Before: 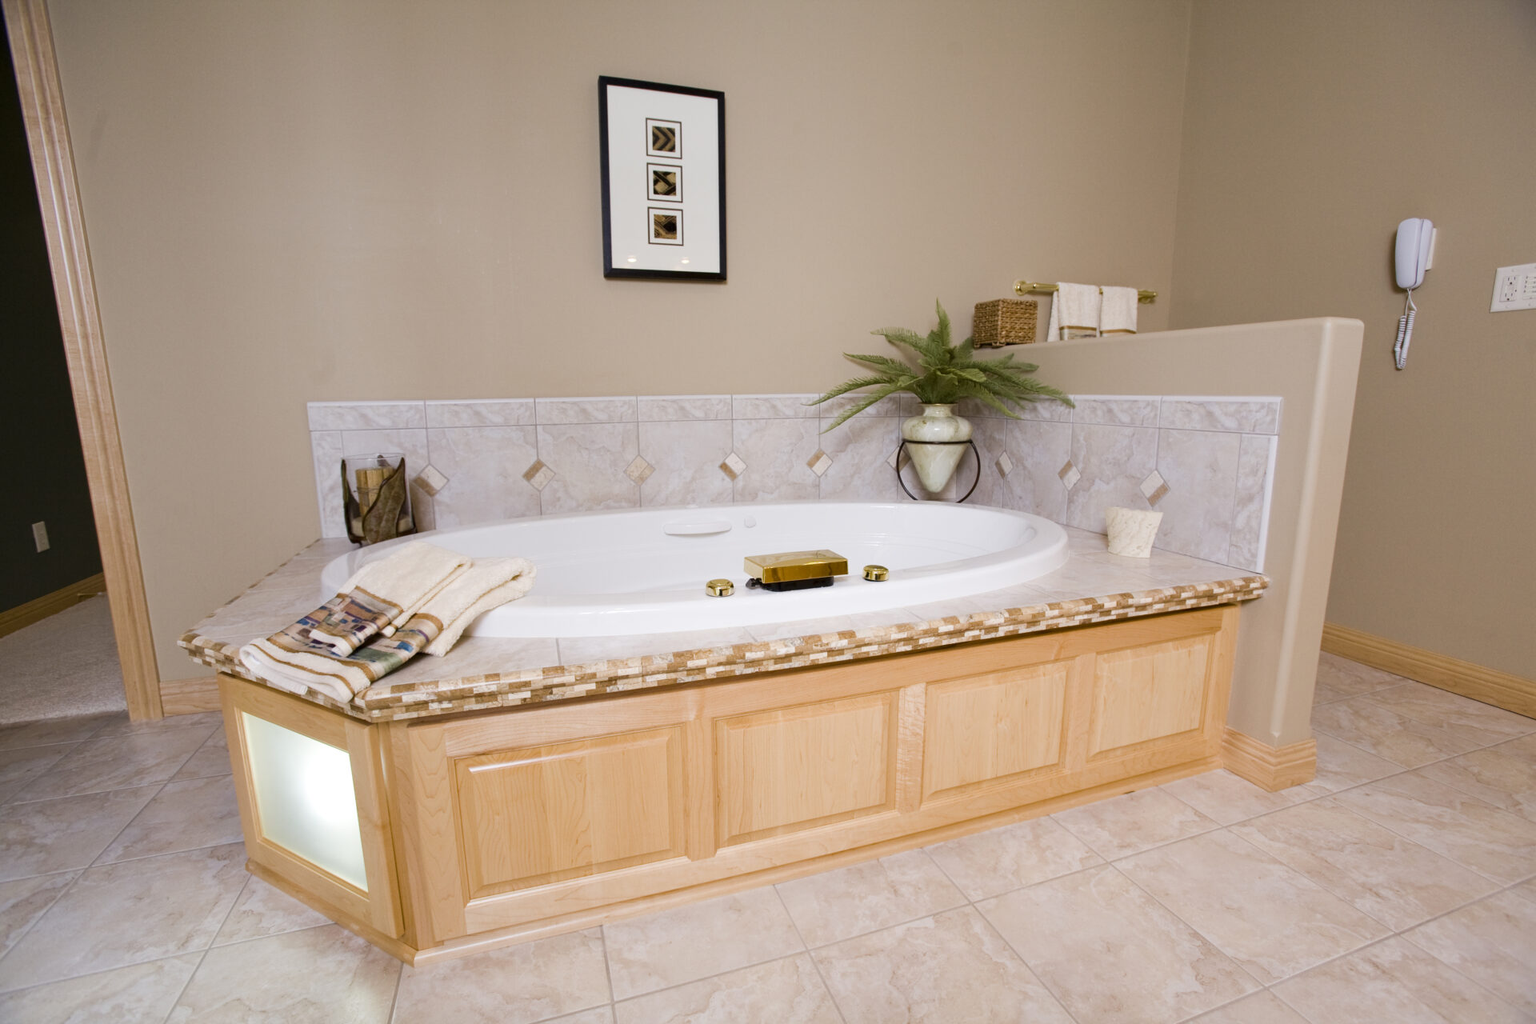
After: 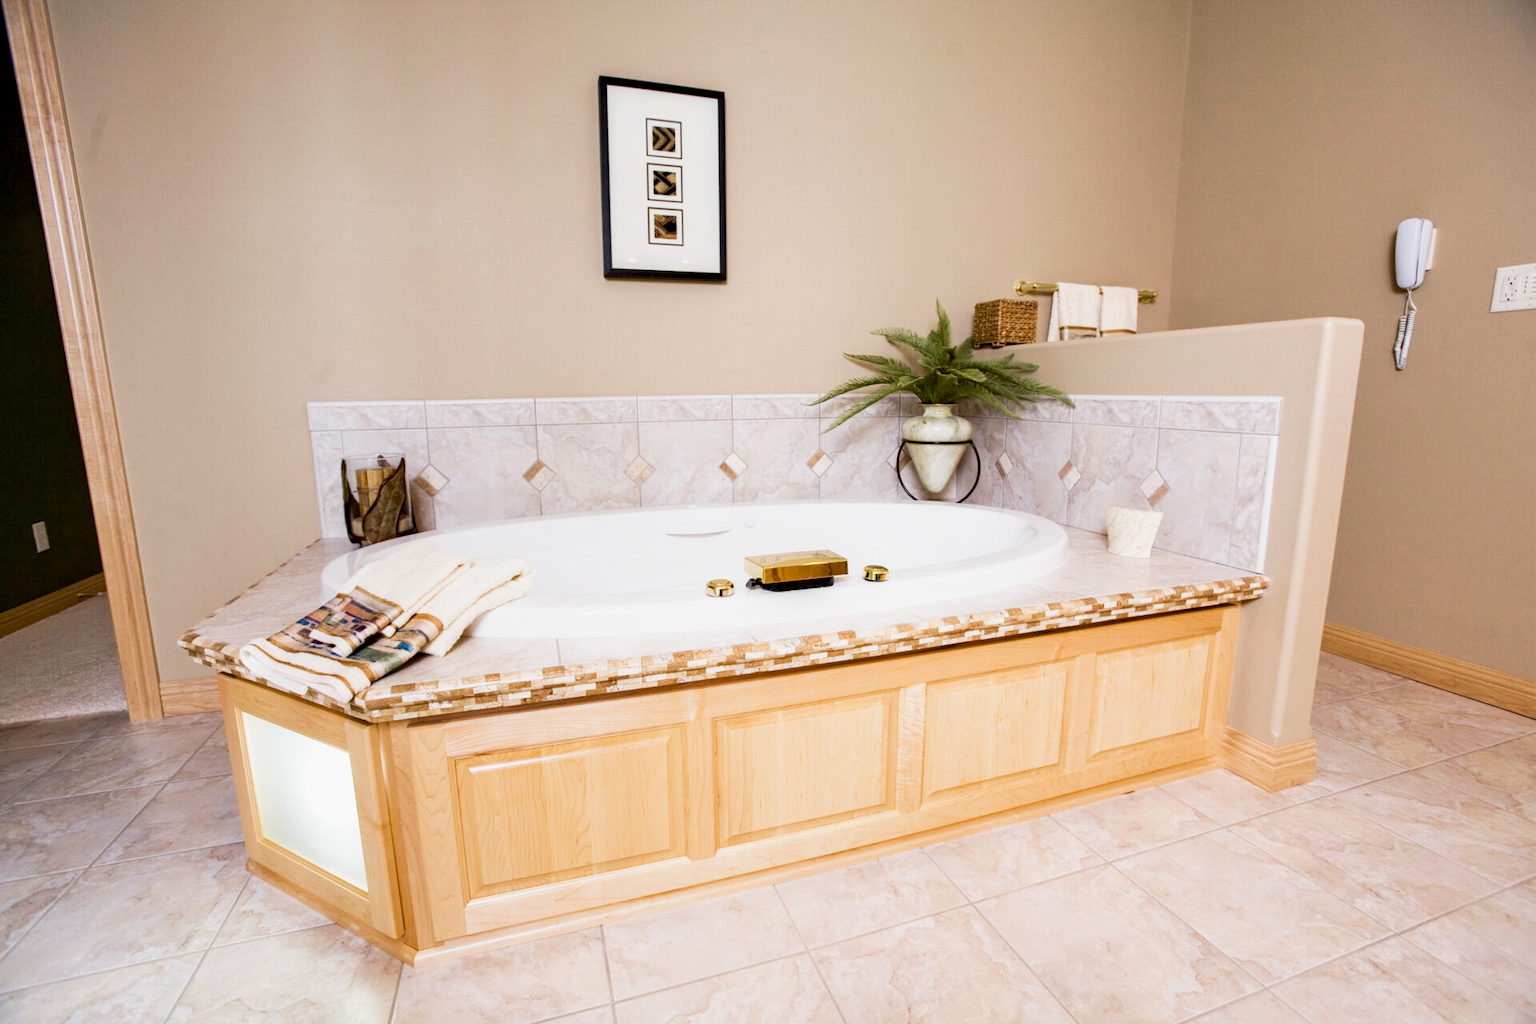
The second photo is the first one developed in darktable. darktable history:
color zones: curves: ch1 [(0, 0.525) (0.143, 0.556) (0.286, 0.52) (0.429, 0.5) (0.571, 0.5) (0.714, 0.5) (0.857, 0.503) (1, 0.525)]
local contrast: highlights 25%, shadows 75%, midtone range 0.75
base curve: curves: ch0 [(0, 0) (0.088, 0.125) (0.176, 0.251) (0.354, 0.501) (0.613, 0.749) (1, 0.877)], preserve colors none
contrast brightness saturation: saturation -0.1
